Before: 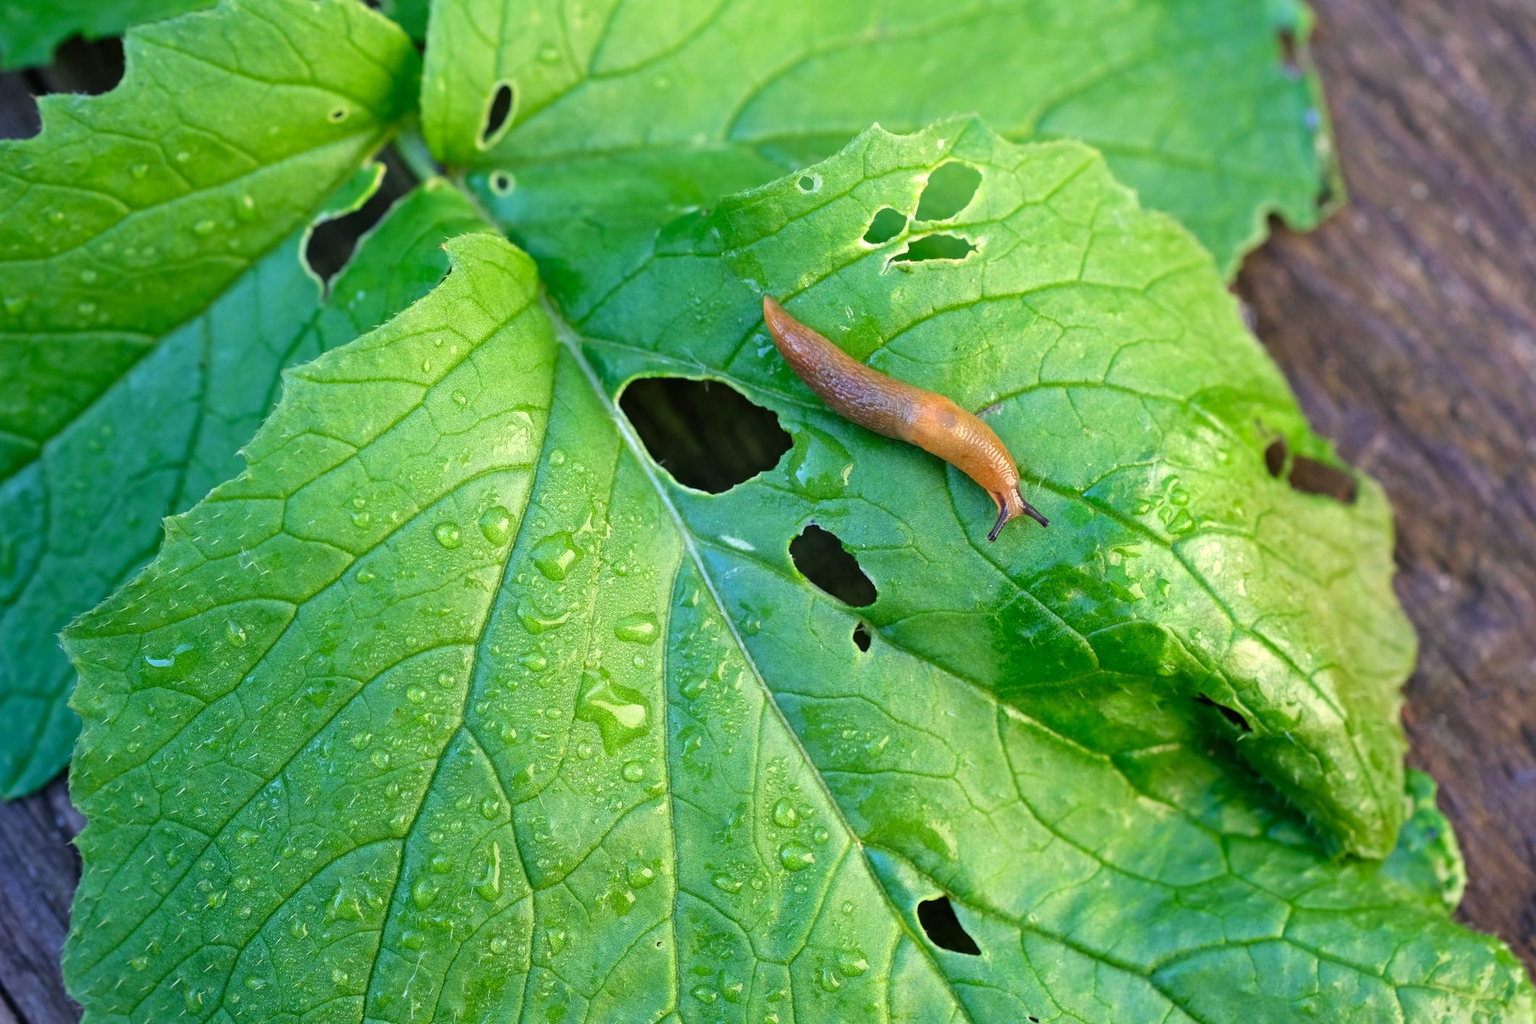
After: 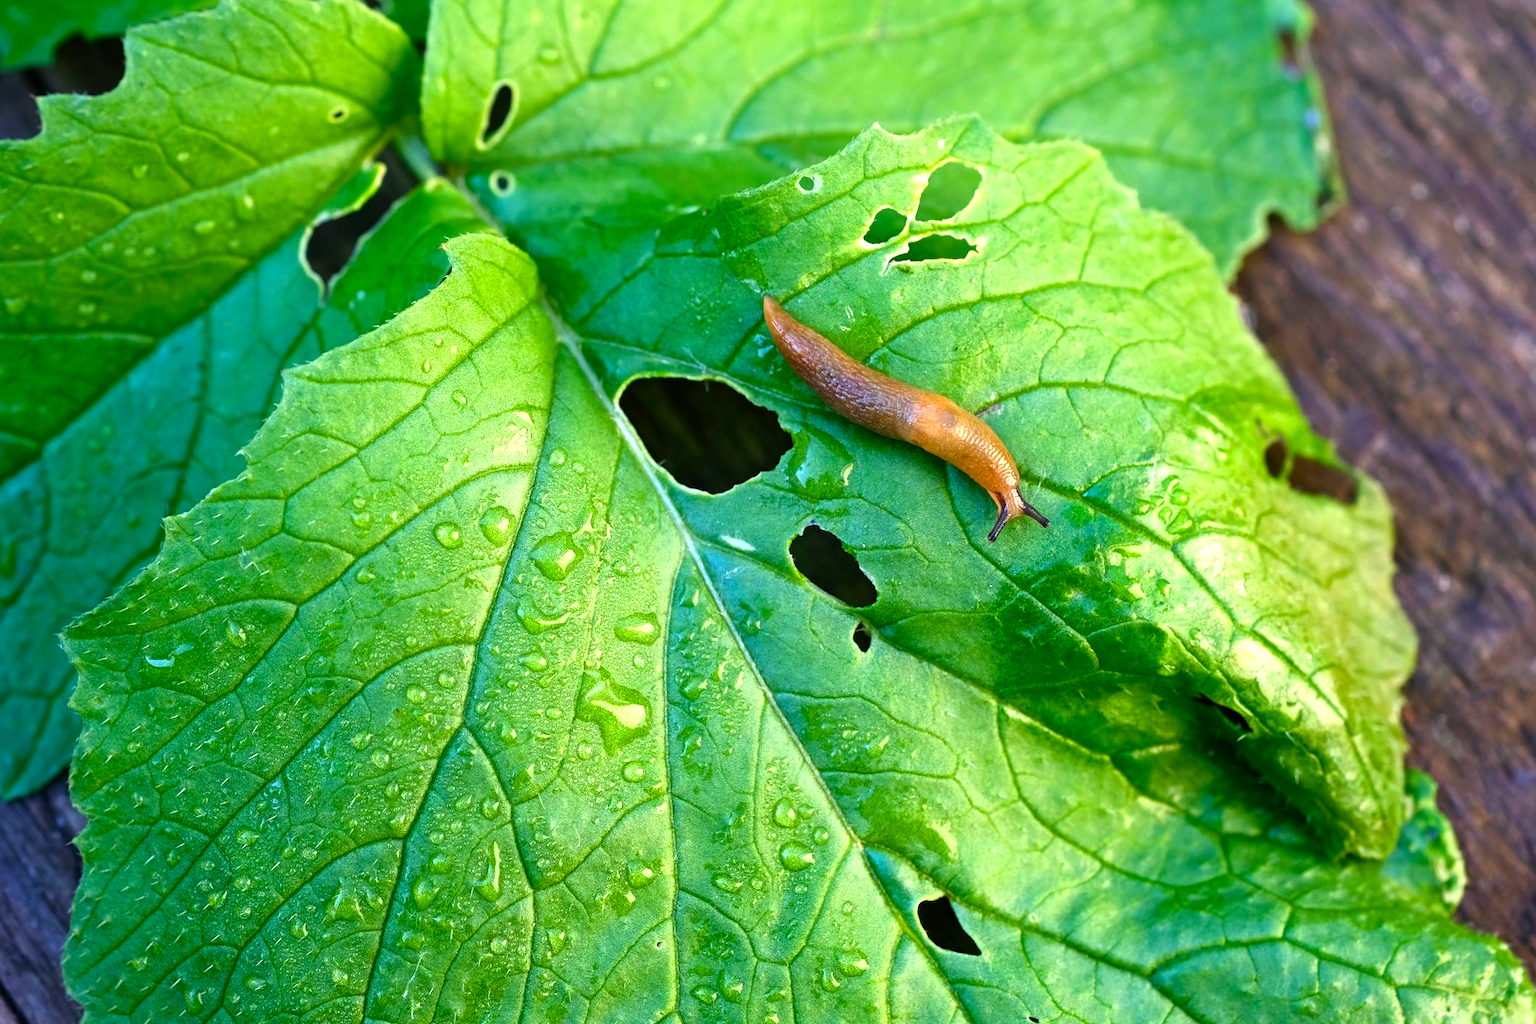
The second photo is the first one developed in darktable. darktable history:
color balance rgb: perceptual saturation grading › global saturation 20%, perceptual saturation grading › highlights -25.611%, perceptual saturation grading › shadows 25.922%, perceptual brilliance grading › global brilliance 14.502%, perceptual brilliance grading › shadows -35.621%, global vibrance 20%
